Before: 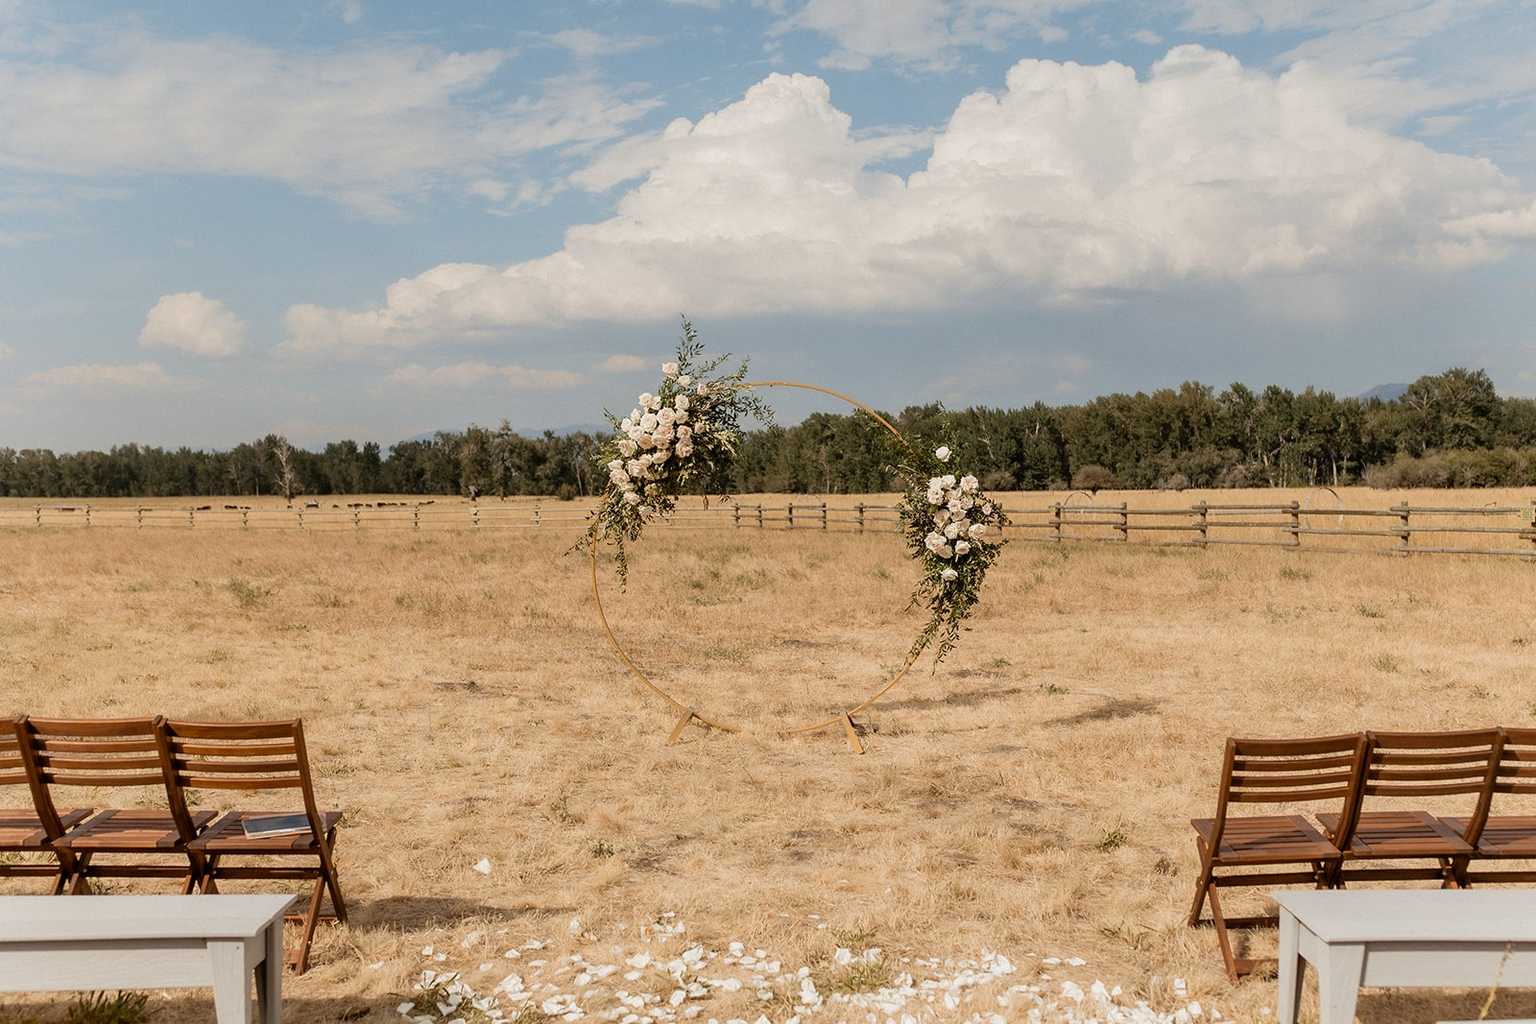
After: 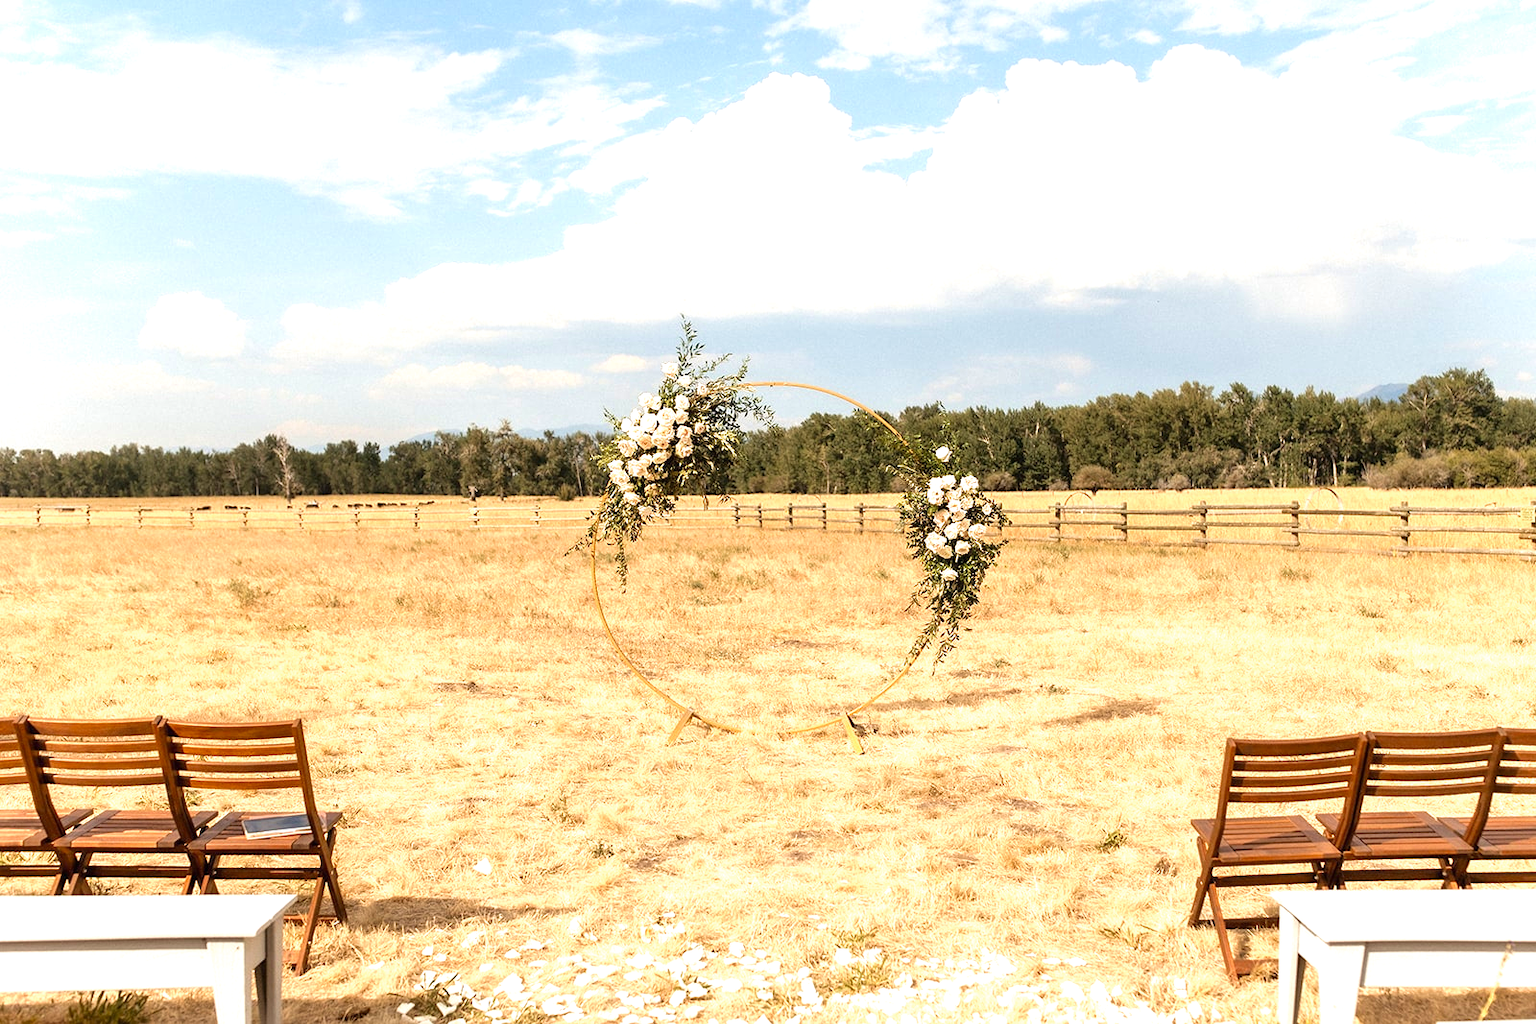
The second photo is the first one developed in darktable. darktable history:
vibrance: vibrance 60%
velvia: strength 15%
exposure: black level correction 0, exposure 1.2 EV, compensate exposure bias true, compensate highlight preservation false
